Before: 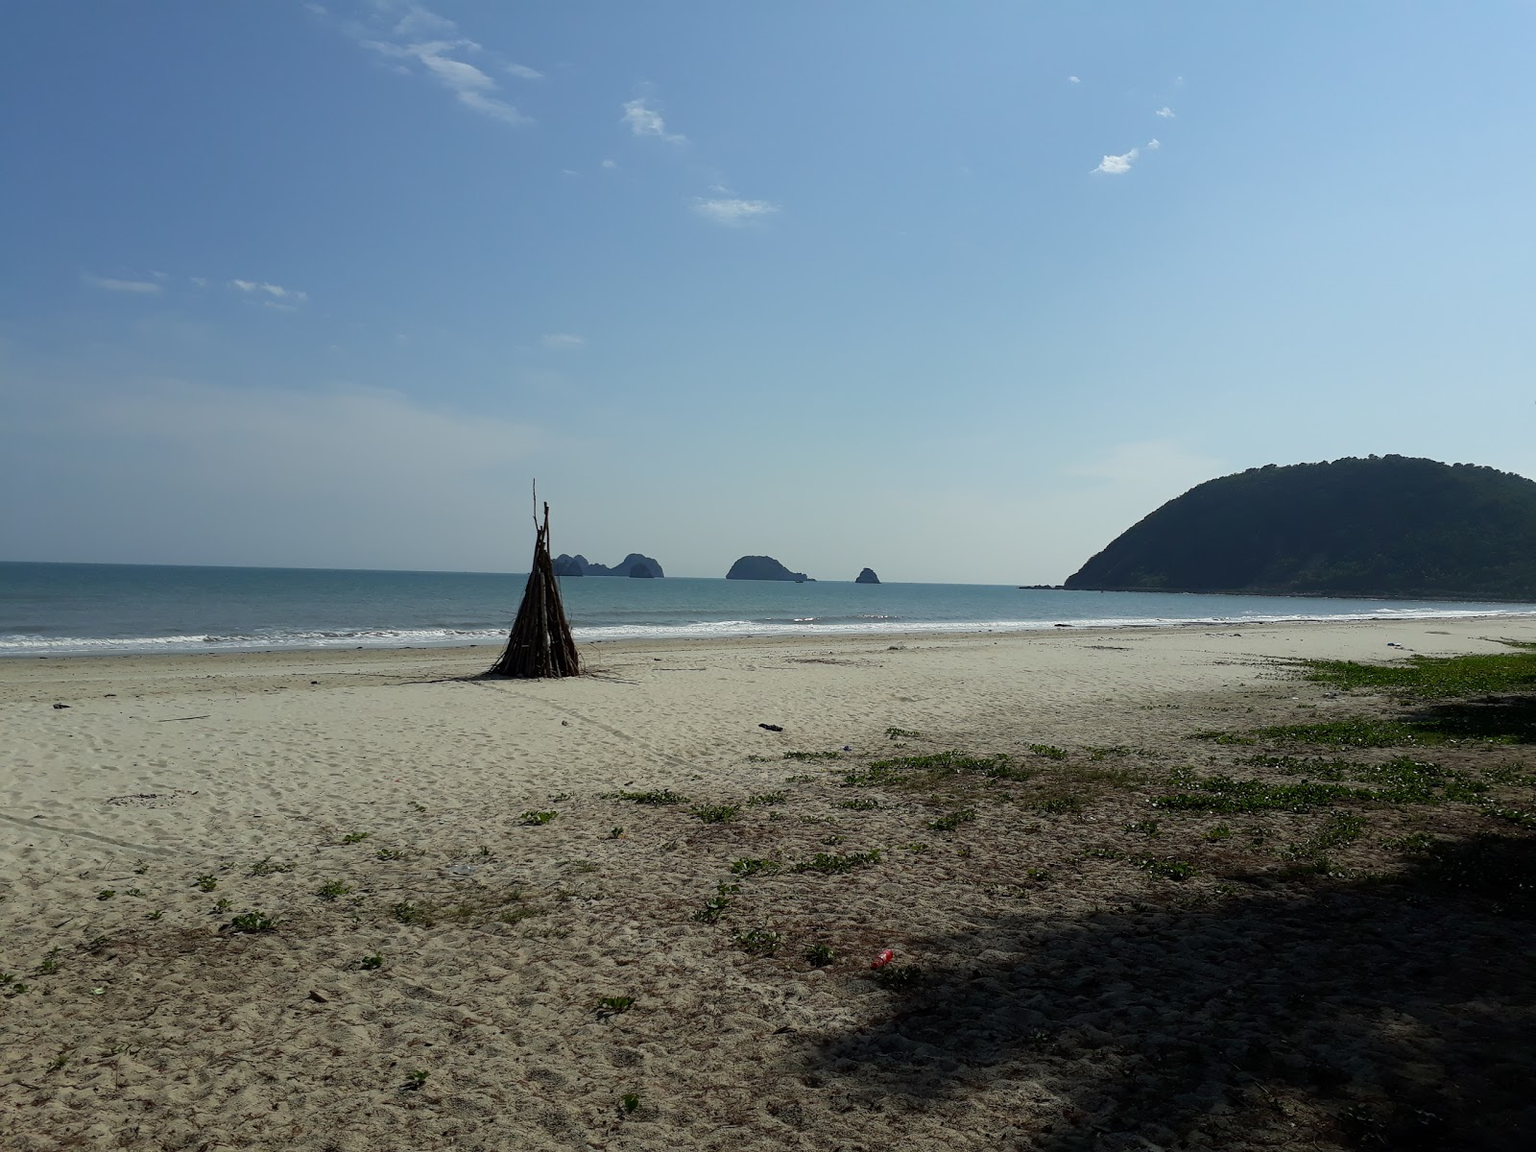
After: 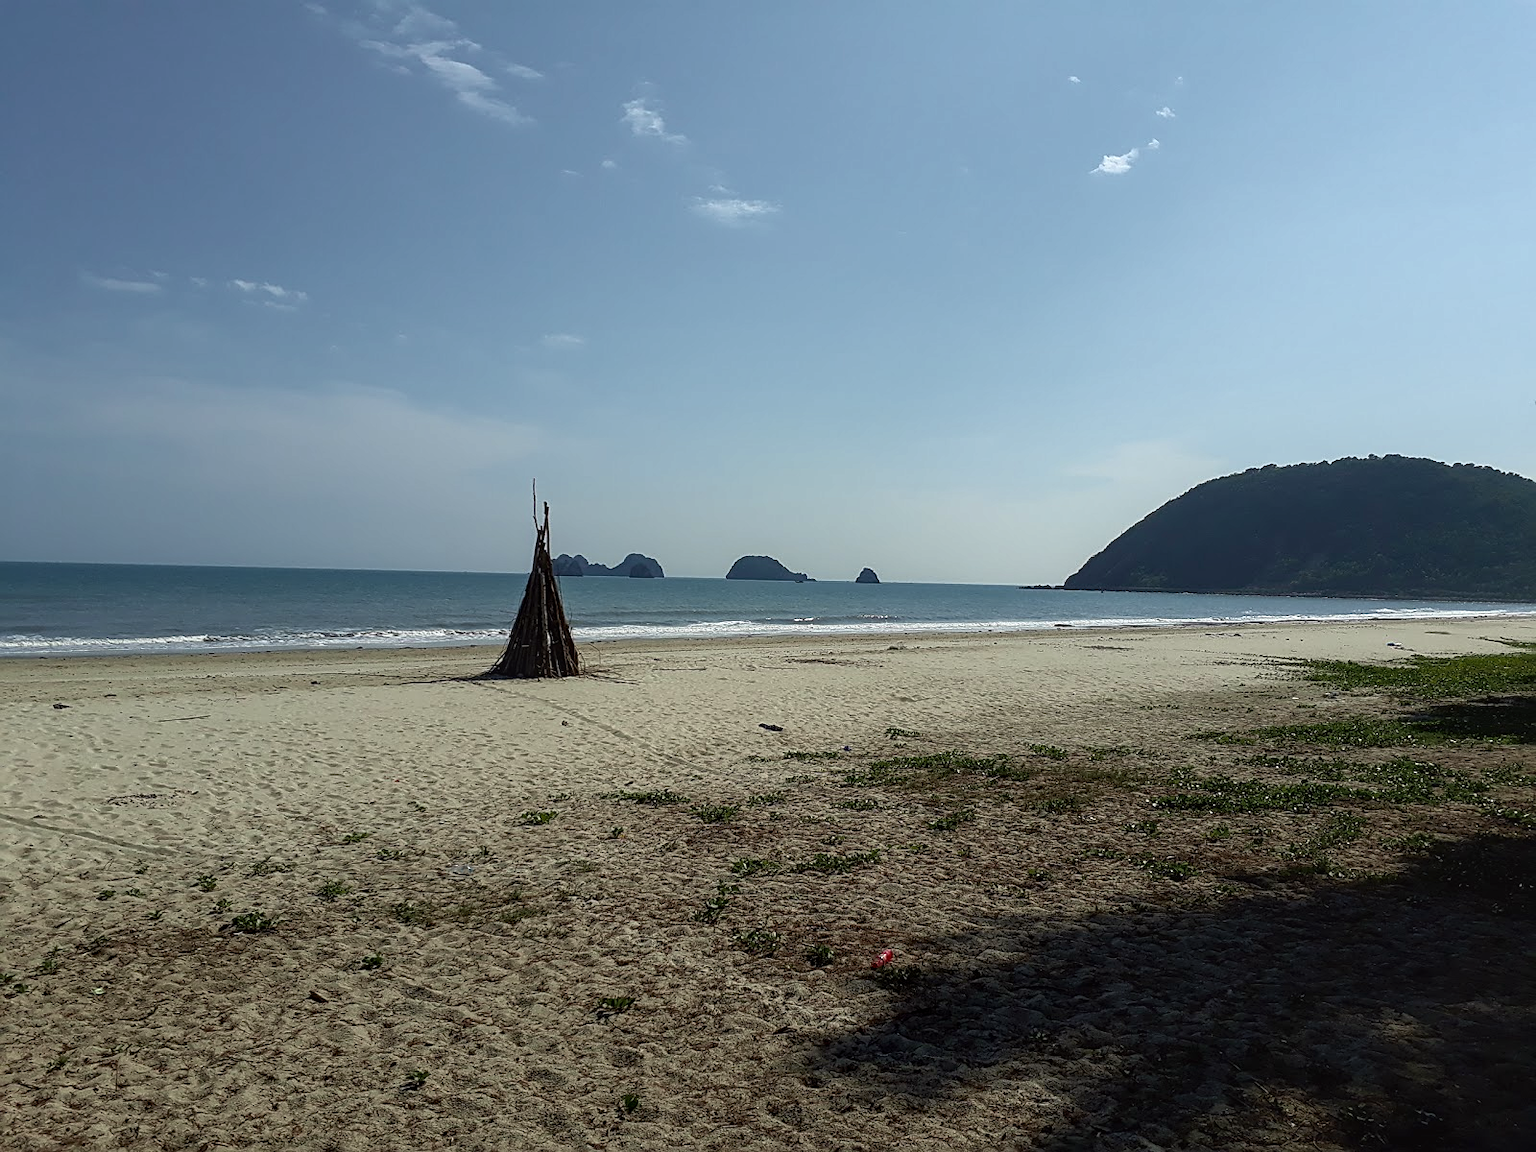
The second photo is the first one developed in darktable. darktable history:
sharpen: on, module defaults
local contrast: on, module defaults
tone curve: curves: ch0 [(0, 0.024) (0.119, 0.146) (0.474, 0.464) (0.718, 0.721) (0.817, 0.839) (1, 0.998)]; ch1 [(0, 0) (0.377, 0.416) (0.439, 0.451) (0.477, 0.477) (0.501, 0.504) (0.538, 0.544) (0.58, 0.602) (0.664, 0.676) (0.783, 0.804) (1, 1)]; ch2 [(0, 0) (0.38, 0.405) (0.463, 0.456) (0.498, 0.497) (0.524, 0.535) (0.578, 0.576) (0.648, 0.665) (1, 1)], color space Lab, independent channels, preserve colors none
